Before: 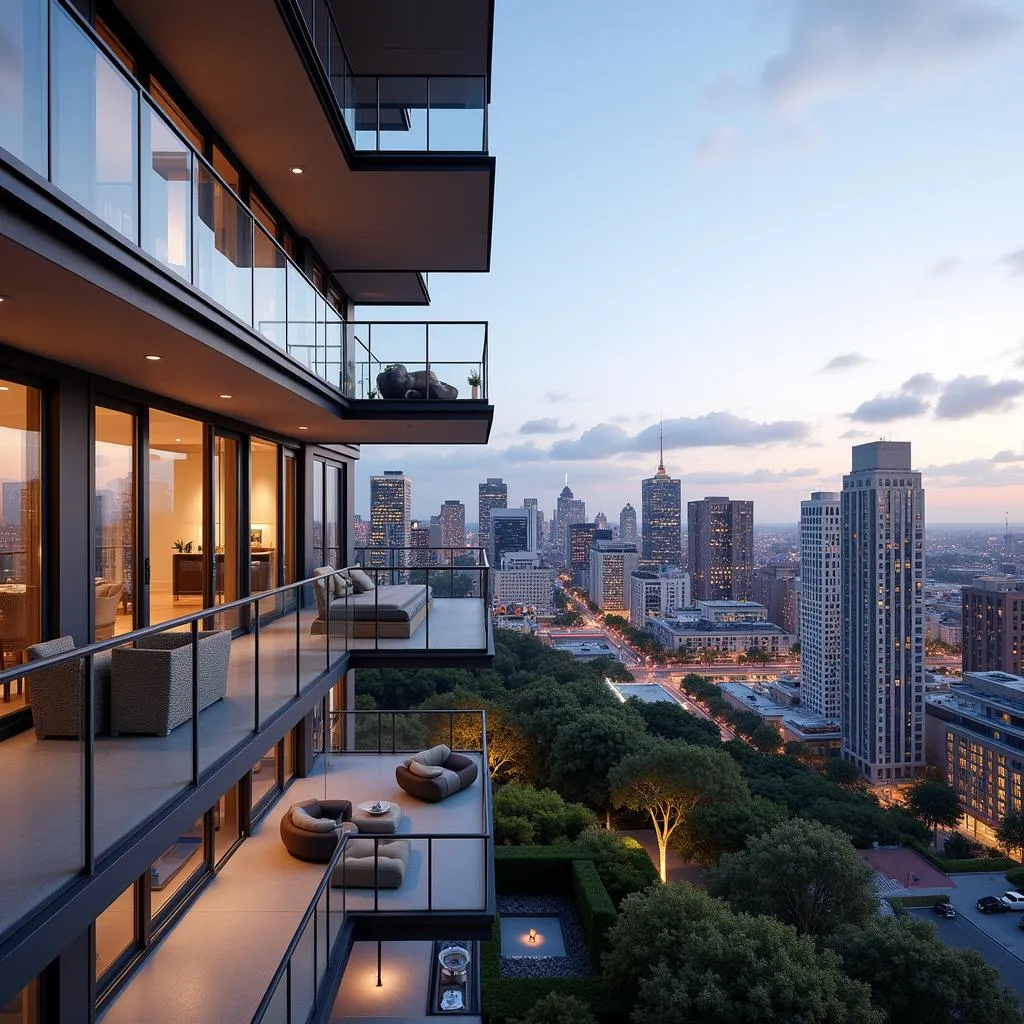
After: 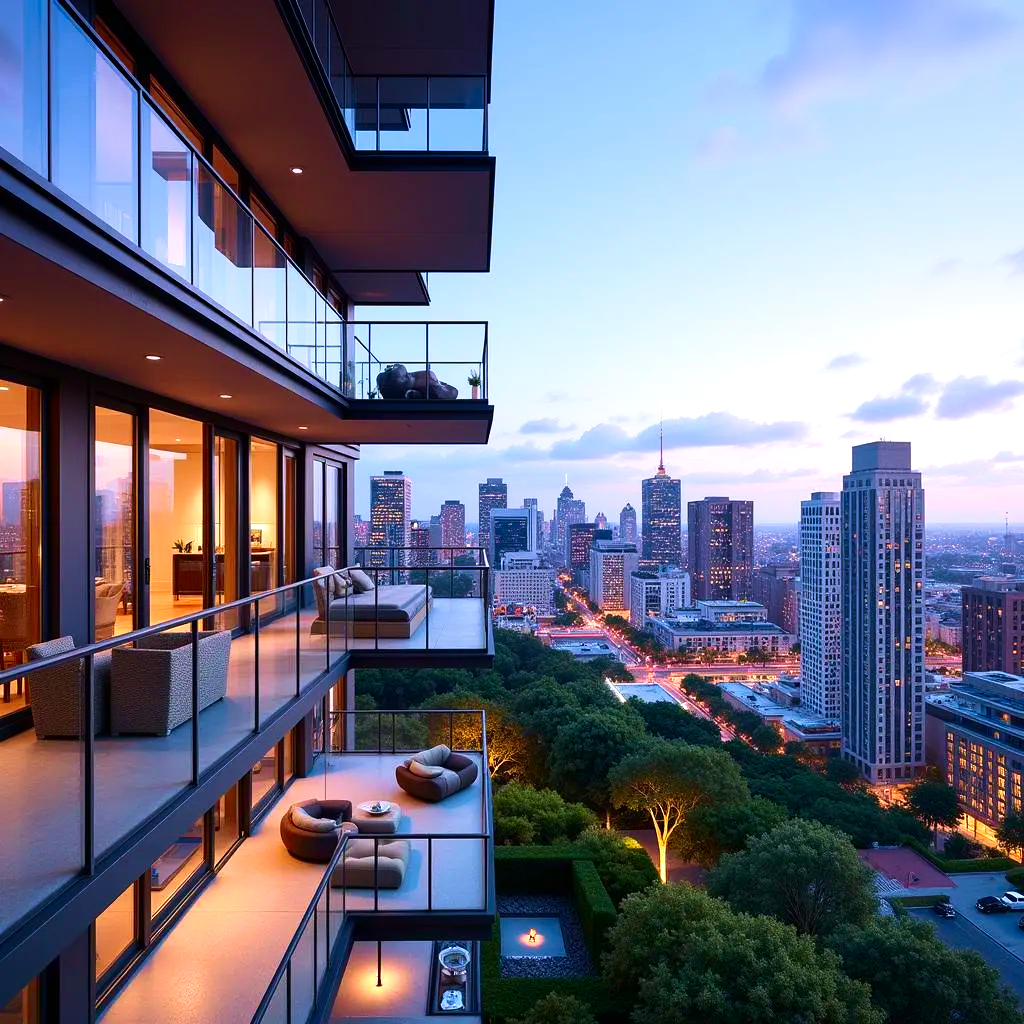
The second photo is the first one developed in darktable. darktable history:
contrast brightness saturation: contrast 0.16, saturation 0.32
exposure: black level correction 0, exposure 0.7 EV, compensate exposure bias true, compensate highlight preservation false
graduated density: hue 238.83°, saturation 50%
velvia: strength 45%
